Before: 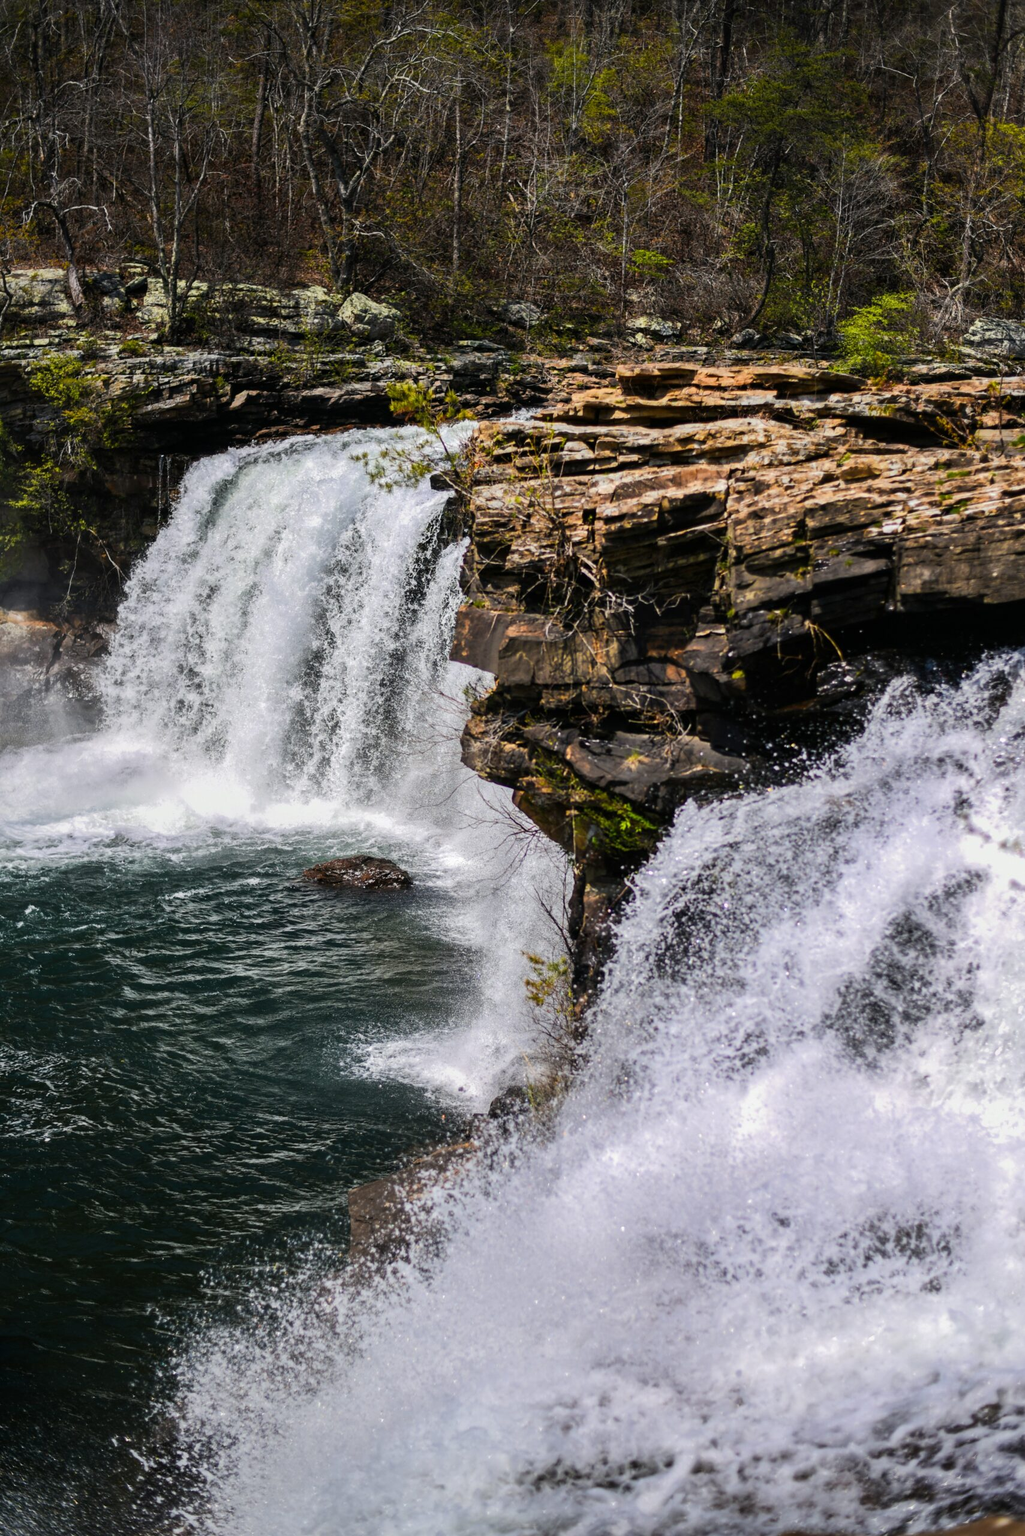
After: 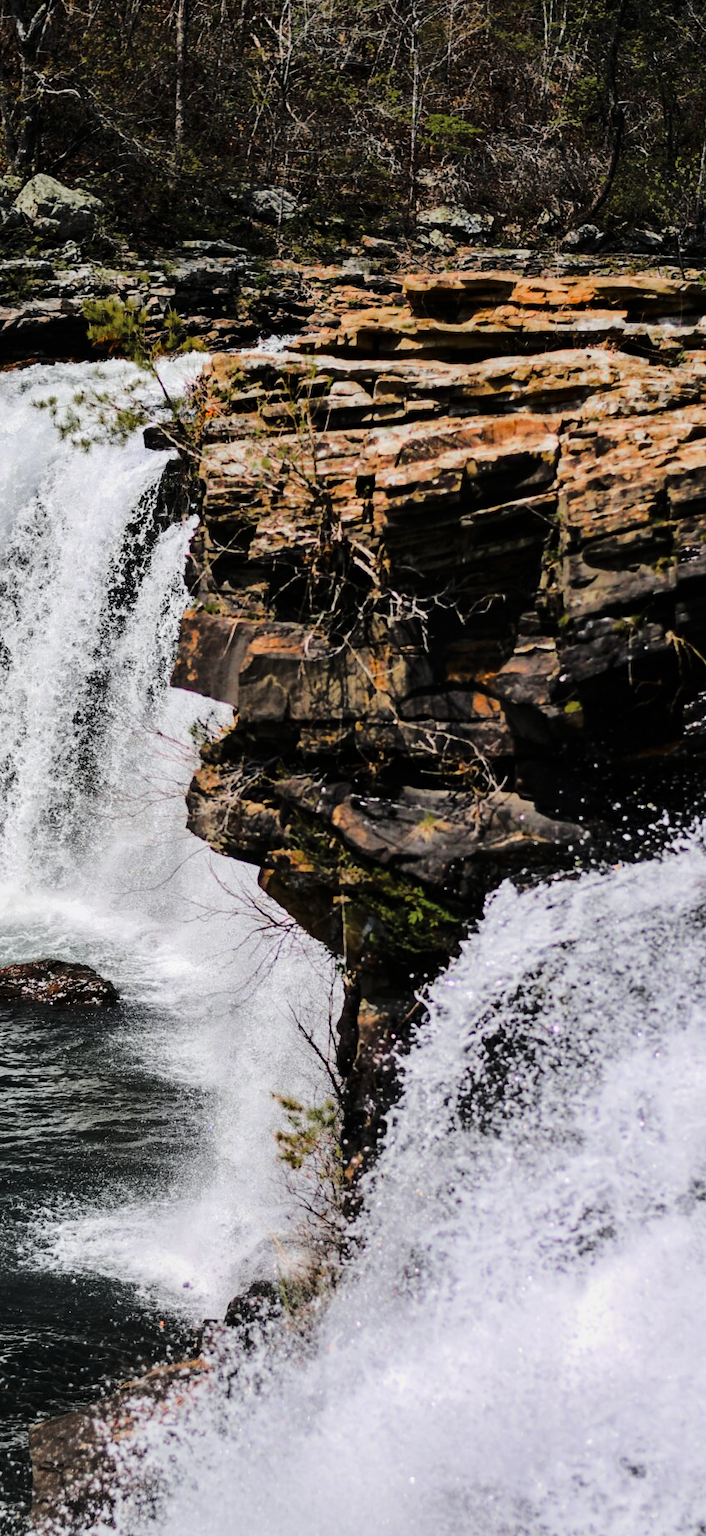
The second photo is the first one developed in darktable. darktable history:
color zones: curves: ch0 [(0, 0.48) (0.209, 0.398) (0.305, 0.332) (0.429, 0.493) (0.571, 0.5) (0.714, 0.5) (0.857, 0.5) (1, 0.48)]; ch1 [(0, 0.736) (0.143, 0.625) (0.225, 0.371) (0.429, 0.256) (0.571, 0.241) (0.714, 0.213) (0.857, 0.48) (1, 0.736)]; ch2 [(0, 0.448) (0.143, 0.498) (0.286, 0.5) (0.429, 0.5) (0.571, 0.5) (0.714, 0.5) (0.857, 0.5) (1, 0.448)]
crop: left 31.996%, top 10.946%, right 18.575%, bottom 17.367%
exposure: compensate highlight preservation false
tone curve: curves: ch0 [(0, 0) (0.094, 0.039) (0.243, 0.155) (0.411, 0.482) (0.479, 0.583) (0.654, 0.742) (0.793, 0.851) (0.994, 0.974)]; ch1 [(0, 0) (0.161, 0.092) (0.35, 0.33) (0.392, 0.392) (0.456, 0.456) (0.505, 0.502) (0.537, 0.518) (0.553, 0.53) (0.573, 0.569) (0.718, 0.718) (1, 1)]; ch2 [(0, 0) (0.346, 0.362) (0.411, 0.412) (0.502, 0.502) (0.531, 0.521) (0.576, 0.553) (0.615, 0.621) (1, 1)], color space Lab, linked channels, preserve colors none
